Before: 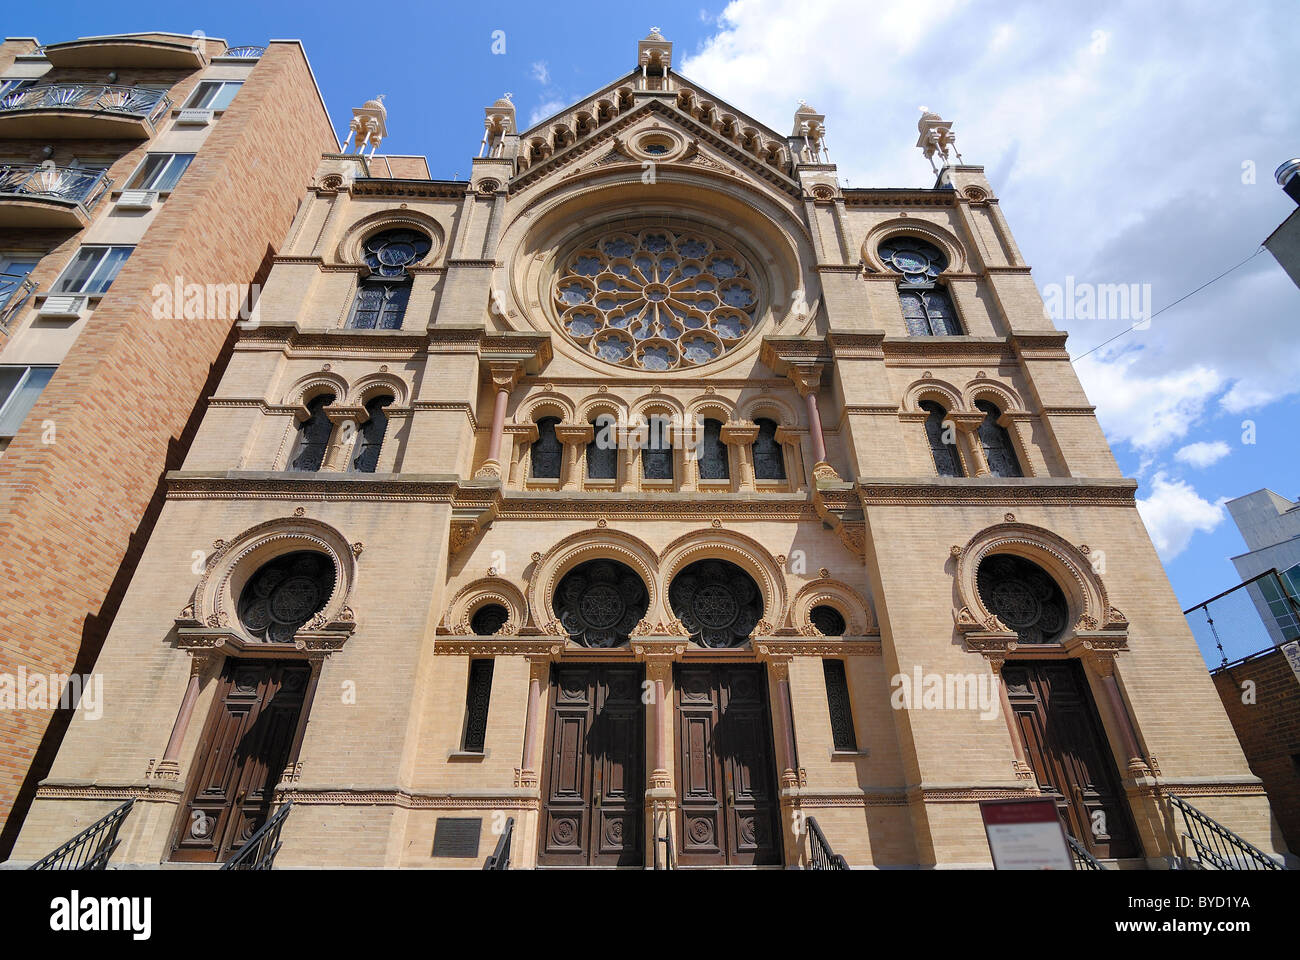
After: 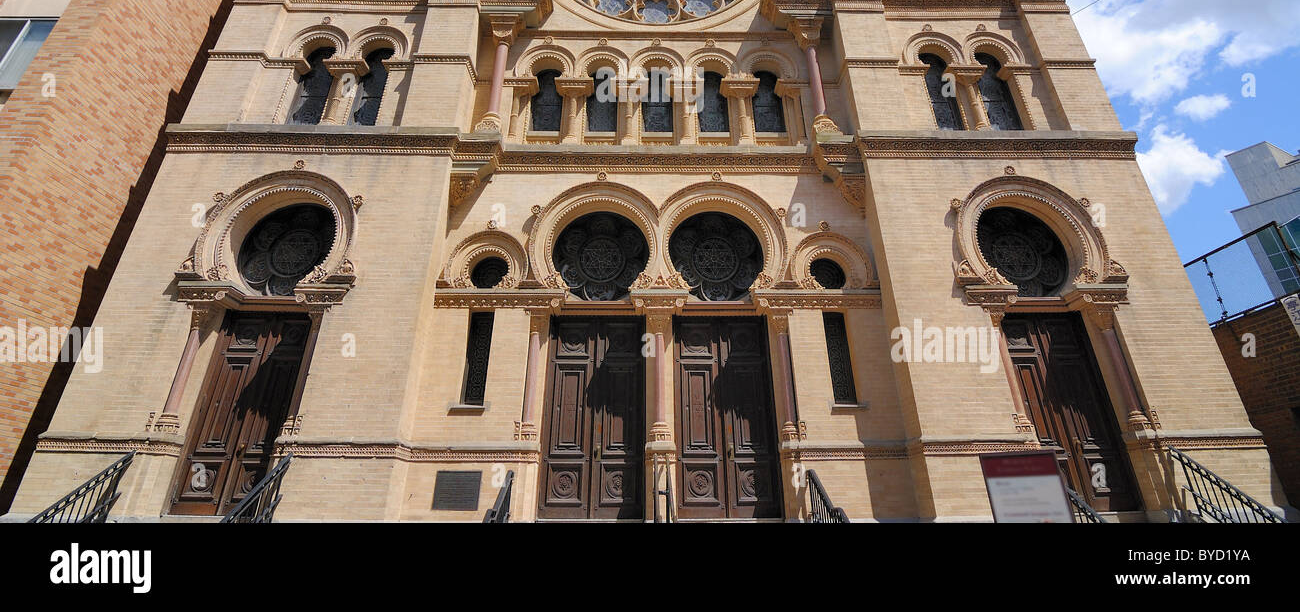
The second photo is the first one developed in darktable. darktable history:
crop and rotate: top 36.173%
